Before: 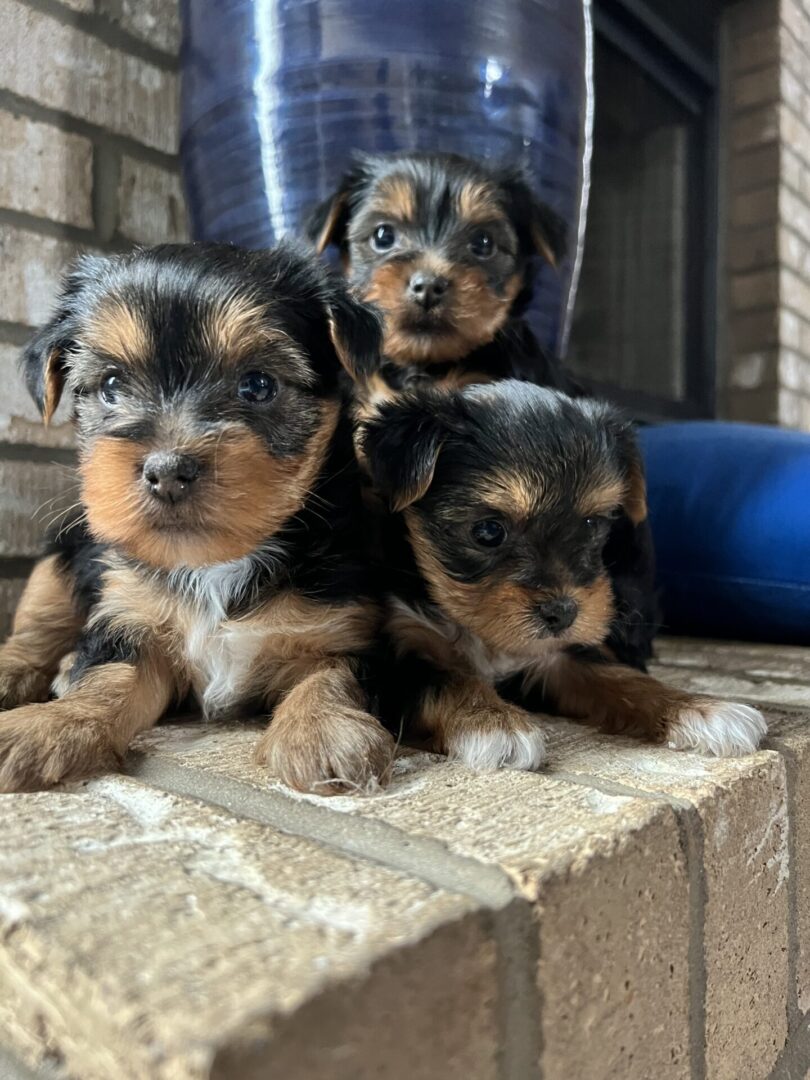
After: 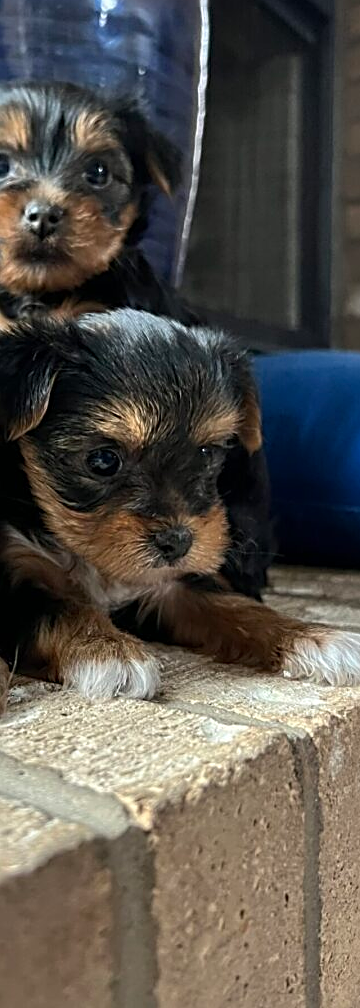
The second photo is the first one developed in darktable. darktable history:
crop: left 47.628%, top 6.643%, right 7.874%
sharpen: radius 2.531, amount 0.628
